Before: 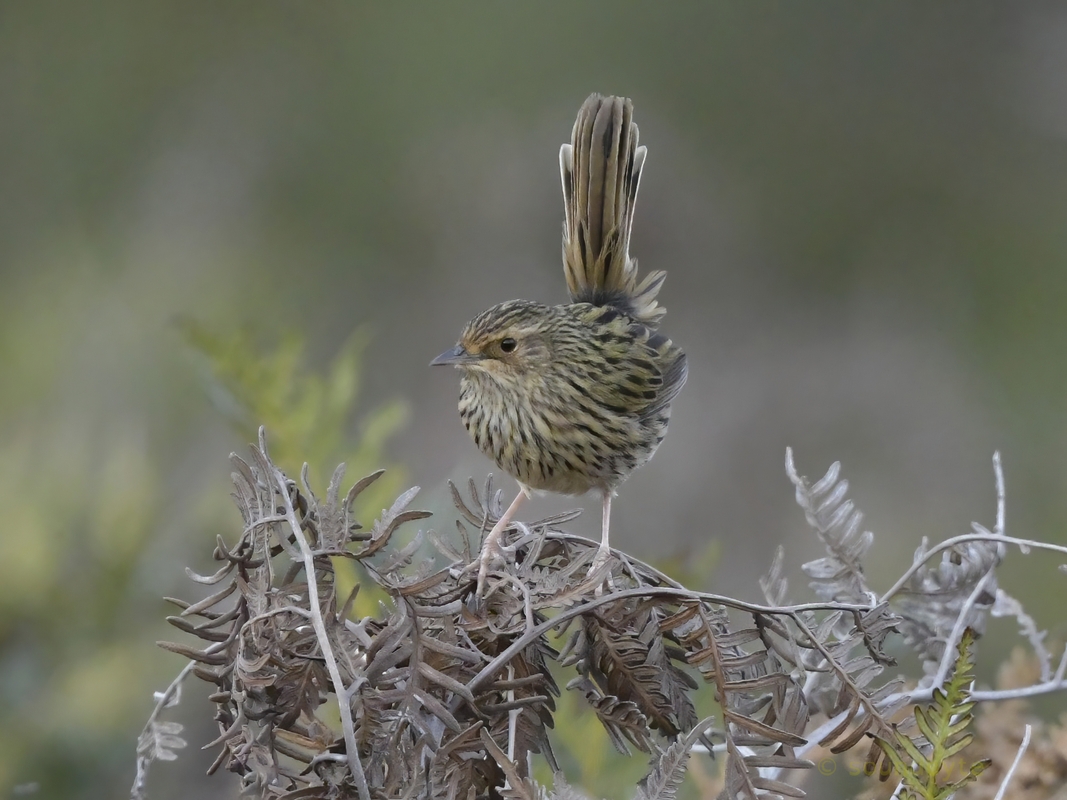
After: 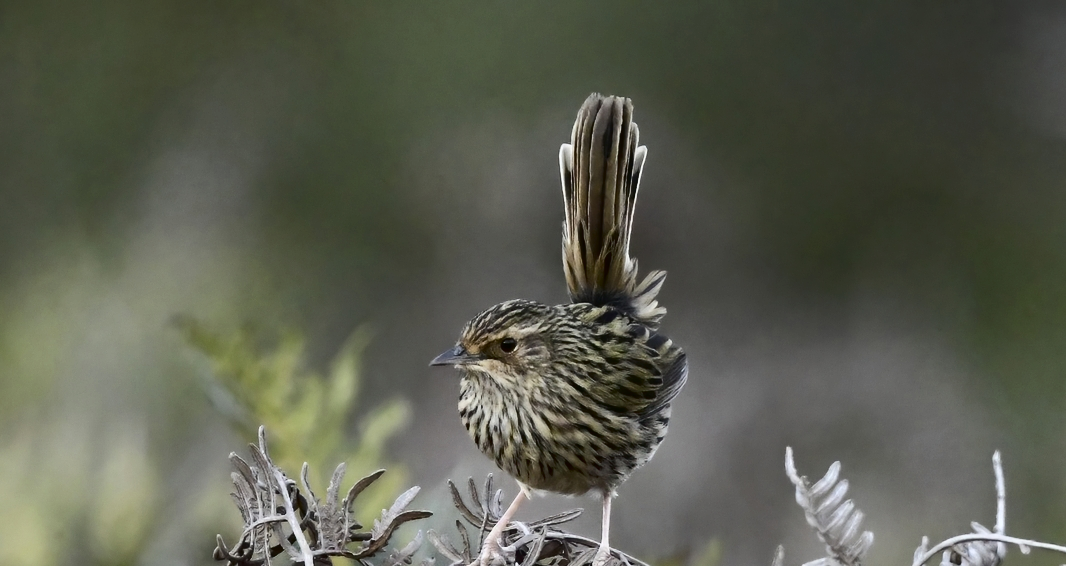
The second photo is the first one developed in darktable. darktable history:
tone curve: curves: ch0 [(0, 0) (0.003, 0.003) (0.011, 0.005) (0.025, 0.005) (0.044, 0.008) (0.069, 0.015) (0.1, 0.023) (0.136, 0.032) (0.177, 0.046) (0.224, 0.072) (0.277, 0.124) (0.335, 0.174) (0.399, 0.253) (0.468, 0.365) (0.543, 0.519) (0.623, 0.675) (0.709, 0.805) (0.801, 0.908) (0.898, 0.97) (1, 1)], color space Lab, independent channels, preserve colors none
base curve: curves: ch0 [(0, 0) (0.472, 0.508) (1, 1)], preserve colors none
crop: right 0%, bottom 29.153%
